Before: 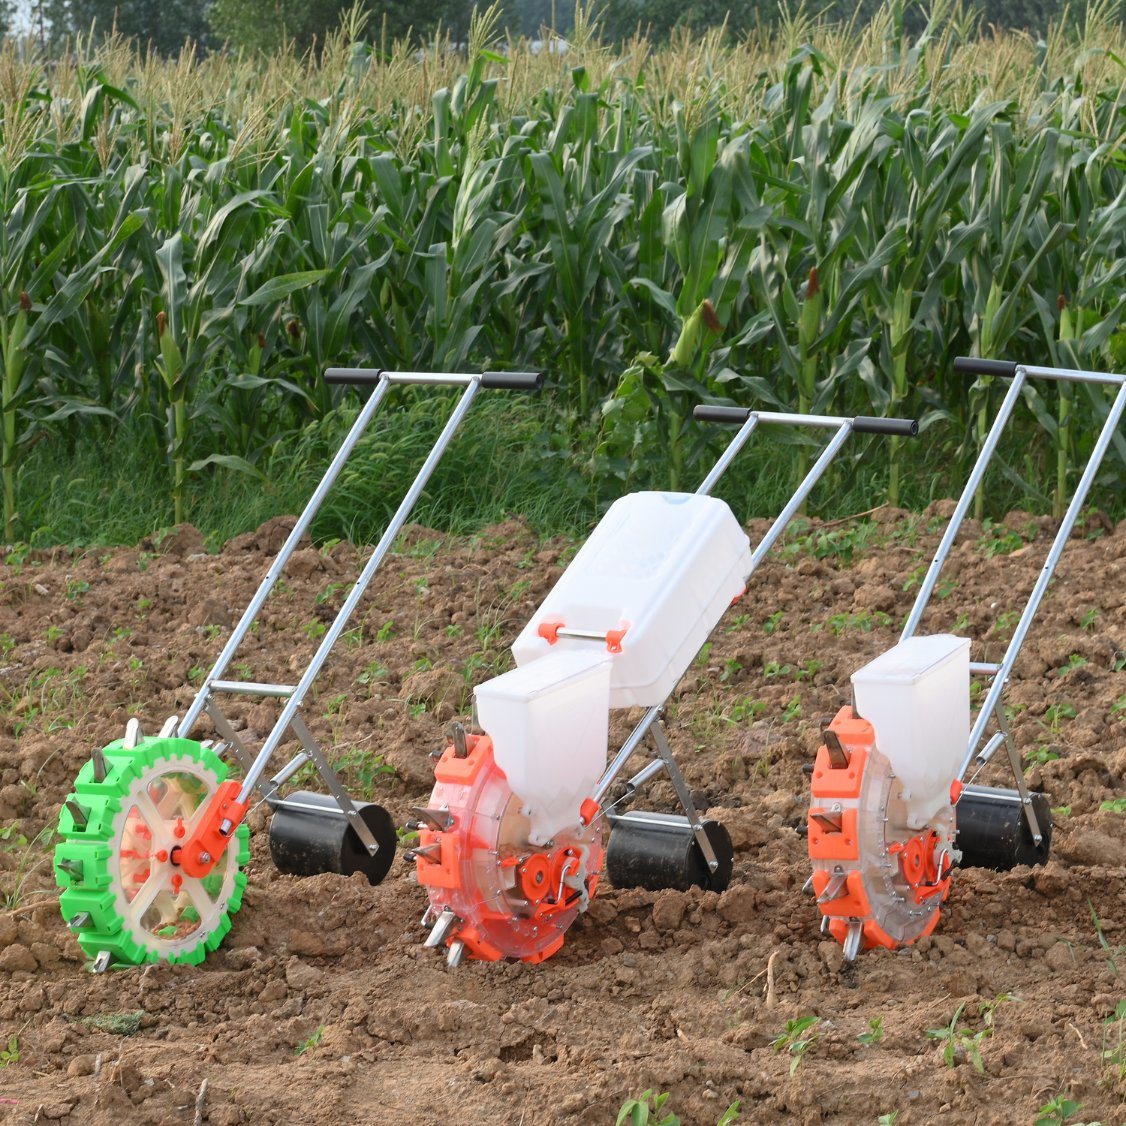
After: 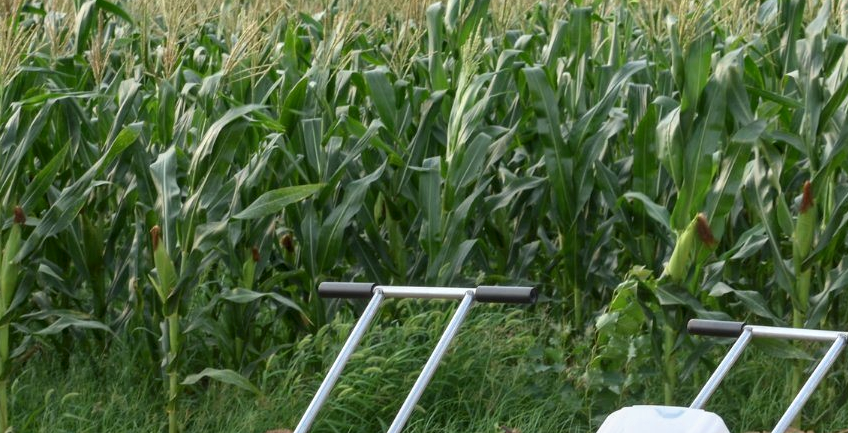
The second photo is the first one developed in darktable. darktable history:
local contrast: on, module defaults
crop: left 0.578%, top 7.648%, right 23.324%, bottom 53.889%
